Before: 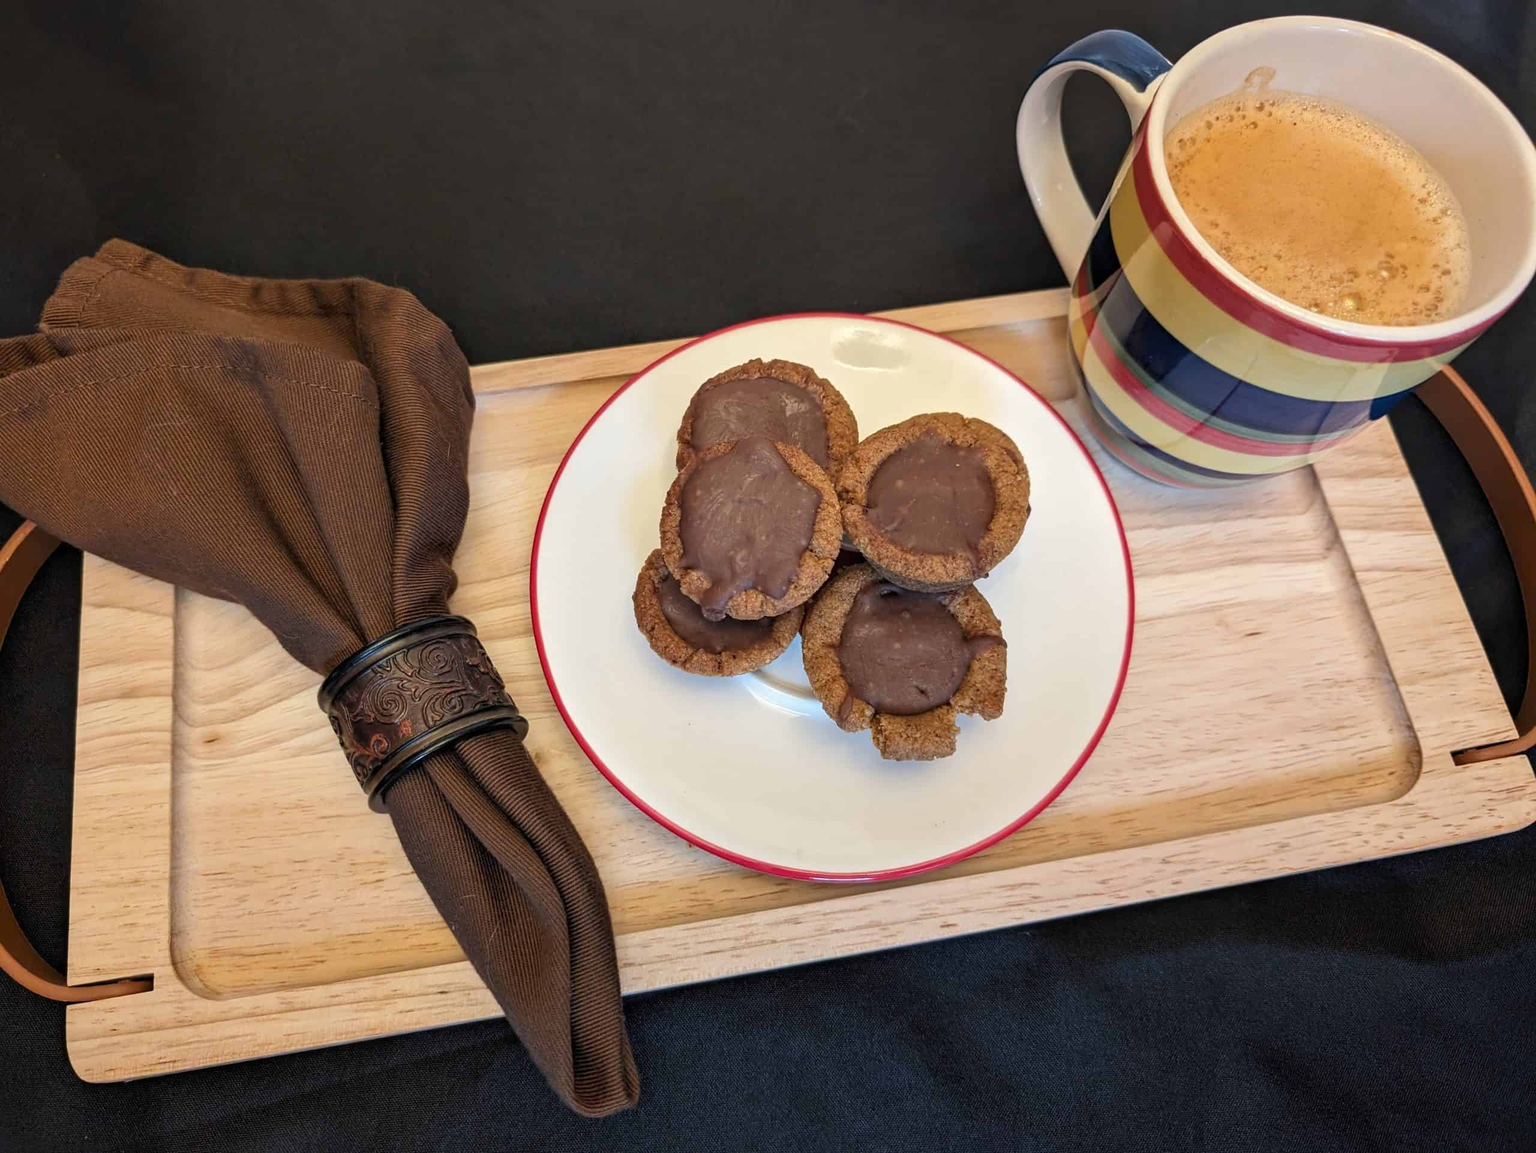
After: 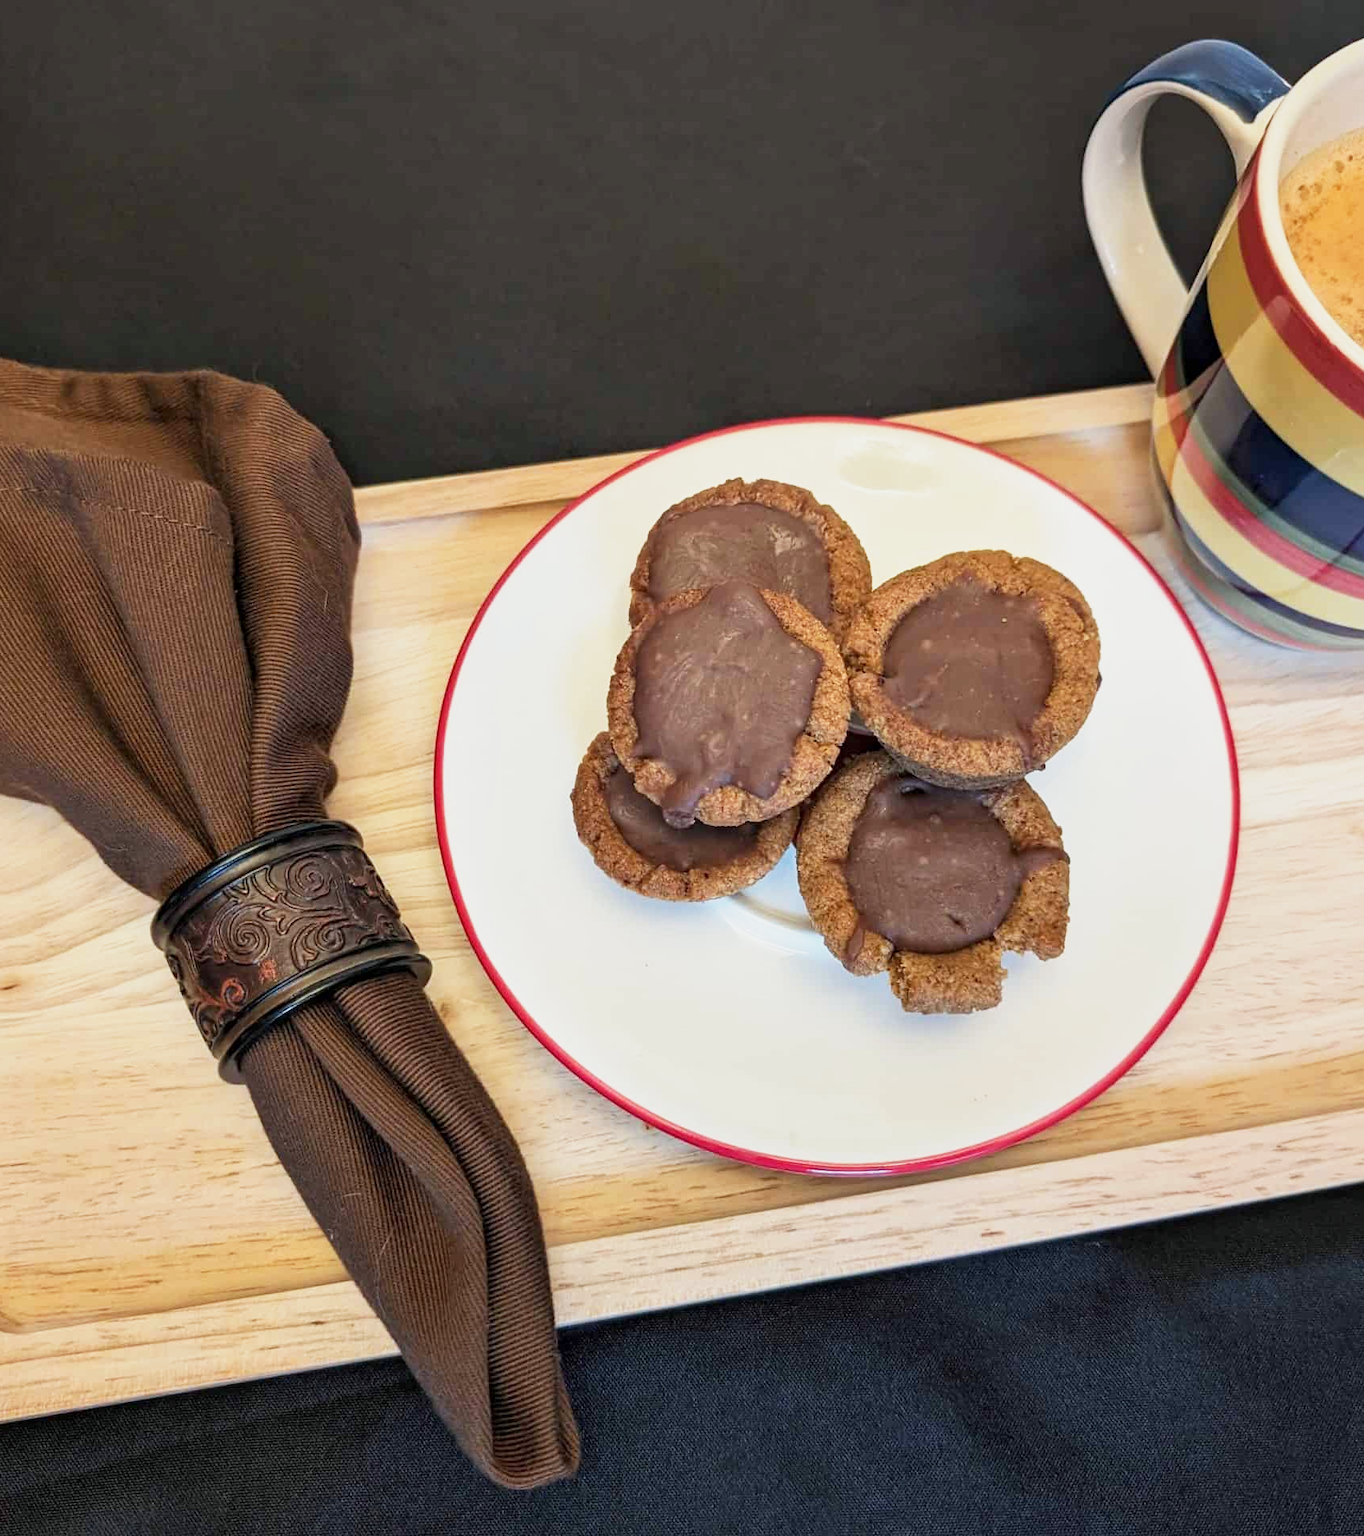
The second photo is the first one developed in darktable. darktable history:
crop and rotate: left 13.342%, right 19.991%
base curve: curves: ch0 [(0, 0) (0.088, 0.125) (0.176, 0.251) (0.354, 0.501) (0.613, 0.749) (1, 0.877)], preserve colors none
local contrast: mode bilateral grid, contrast 100, coarseness 100, detail 108%, midtone range 0.2
white balance: red 0.978, blue 0.999
